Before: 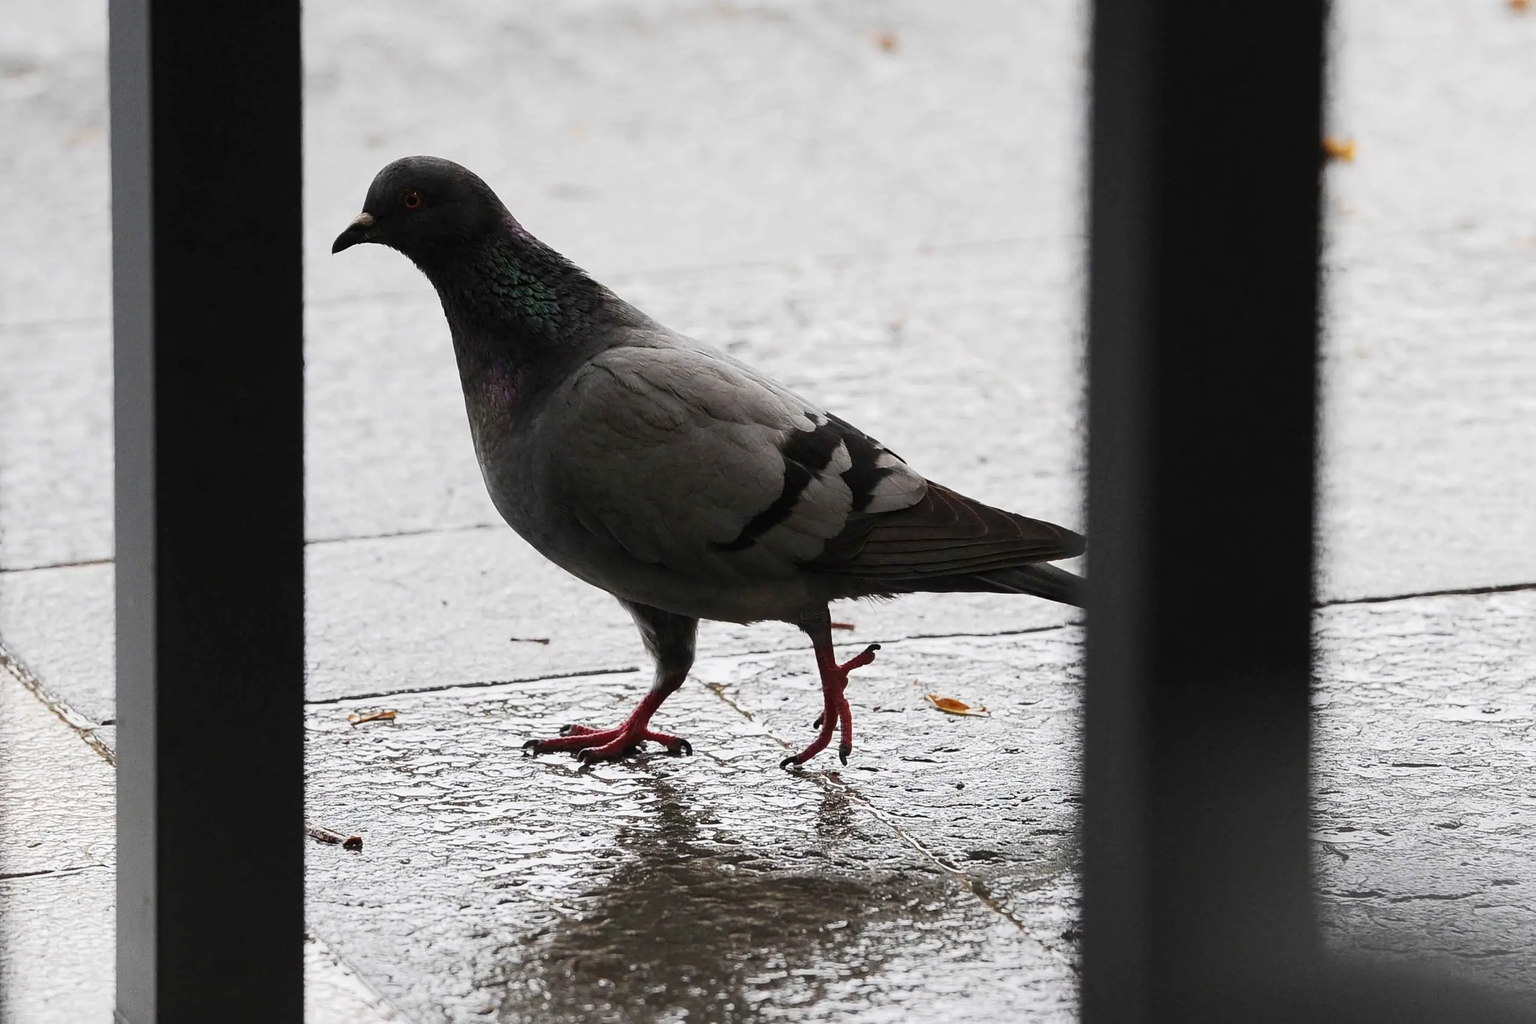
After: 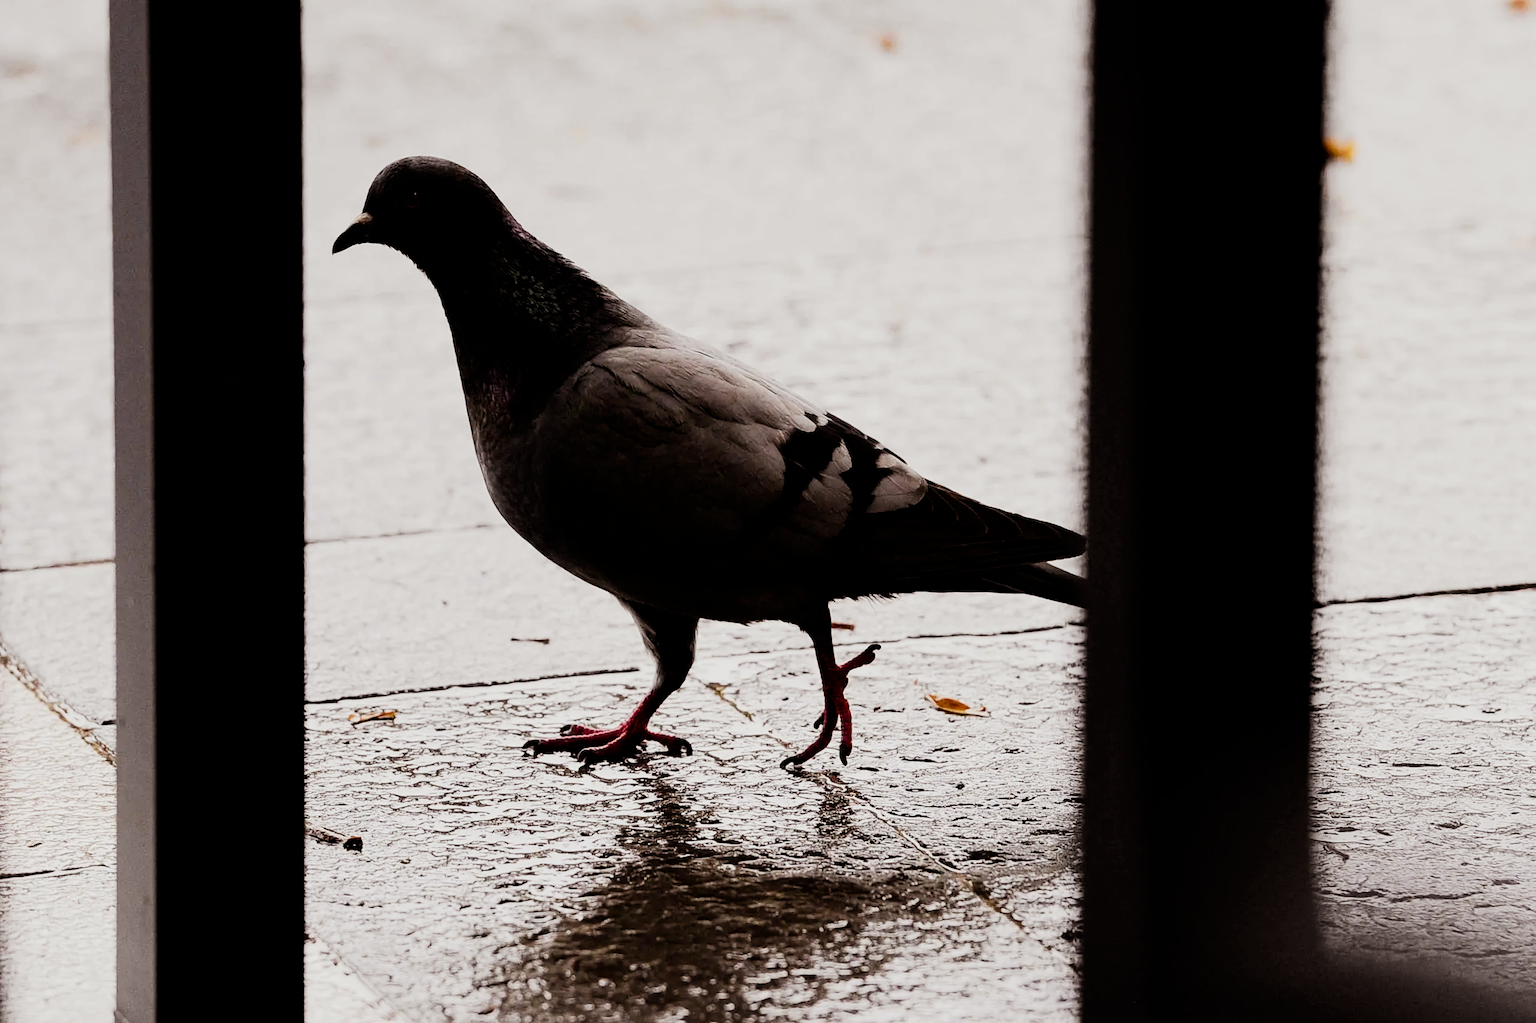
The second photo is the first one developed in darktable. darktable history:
color balance rgb: shadows lift › chroma 0.665%, shadows lift › hue 113.12°, power › chroma 1.557%, power › hue 27.74°, global offset › luminance -0.507%, perceptual saturation grading › global saturation 20%, perceptual saturation grading › highlights -25.701%, perceptual saturation grading › shadows 24.003%
filmic rgb: black relative exposure -5.12 EV, white relative exposure 3.98 EV, hardness 2.9, contrast 1.401, highlights saturation mix -31.31%, iterations of high-quality reconstruction 0
